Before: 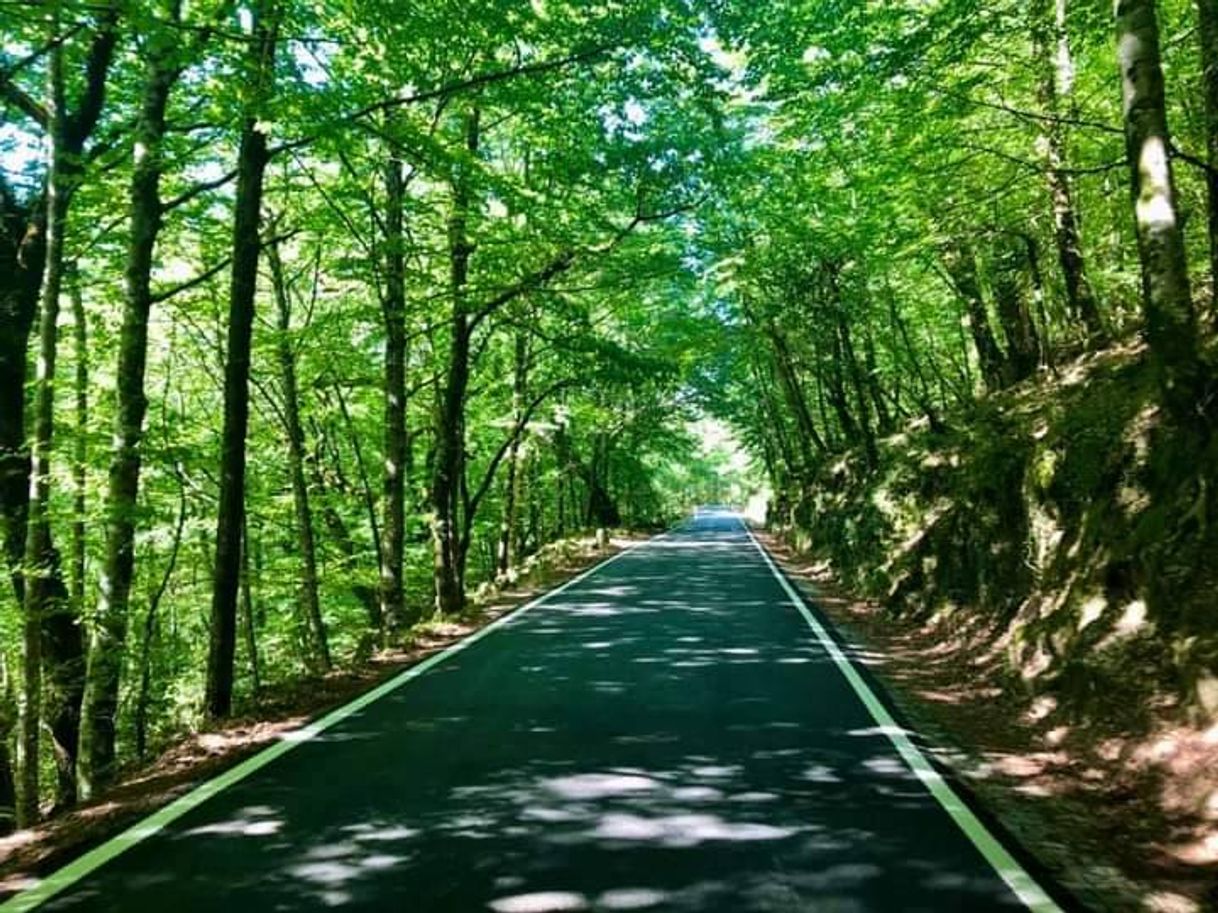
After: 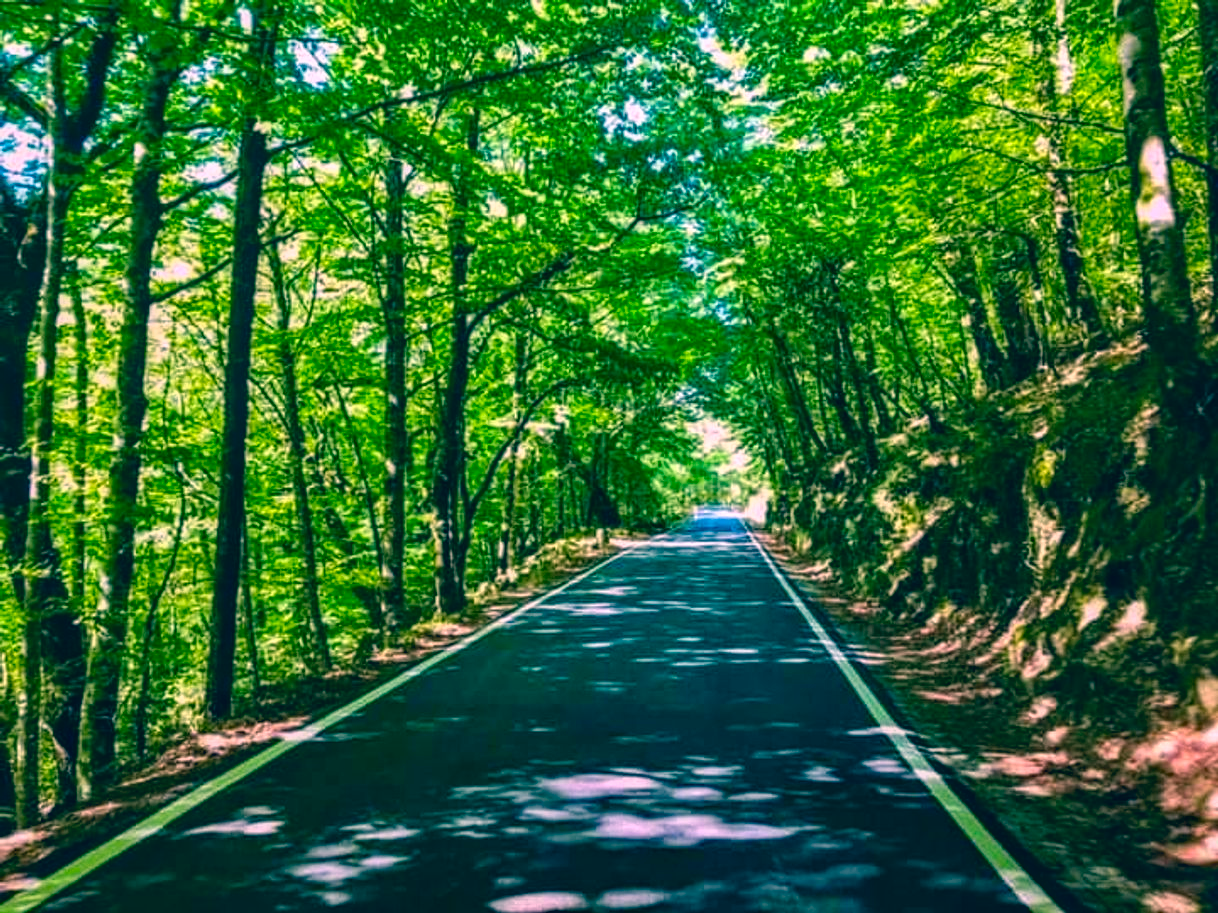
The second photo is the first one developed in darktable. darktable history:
haze removal: compatibility mode true, adaptive false
local contrast: highlights 1%, shadows 5%, detail 133%
color correction: highlights a* 16.42, highlights b* 0.328, shadows a* -14.61, shadows b* -14.42, saturation 1.51
